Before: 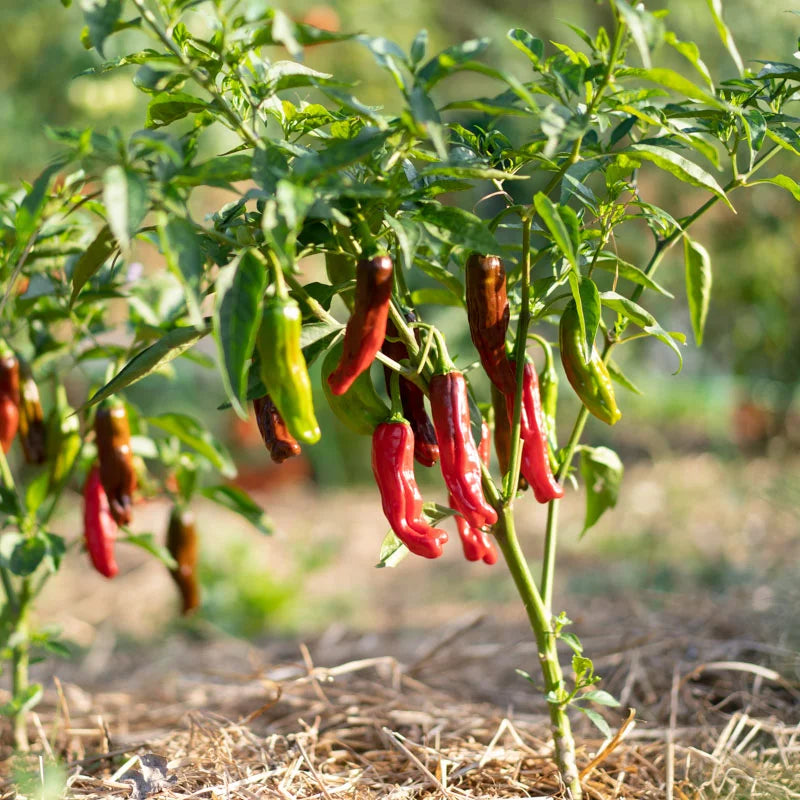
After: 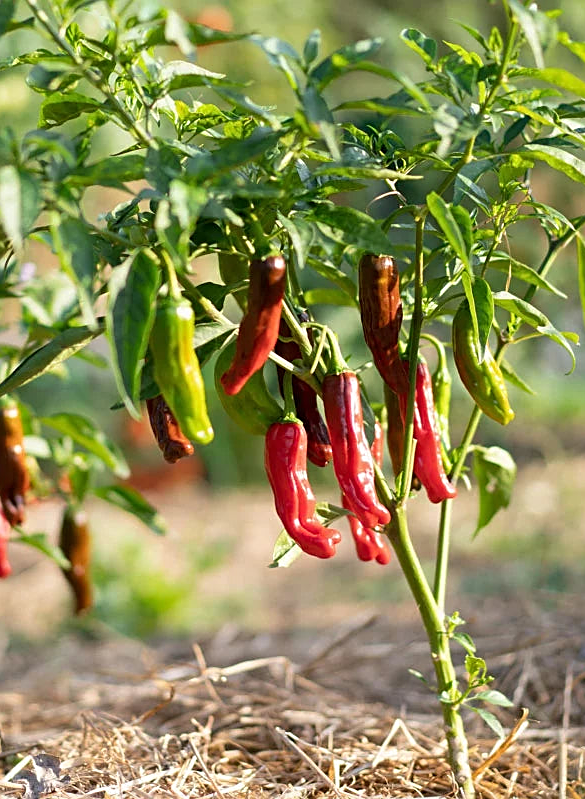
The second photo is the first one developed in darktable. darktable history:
crop: left 13.459%, right 13.329%
sharpen: on, module defaults
